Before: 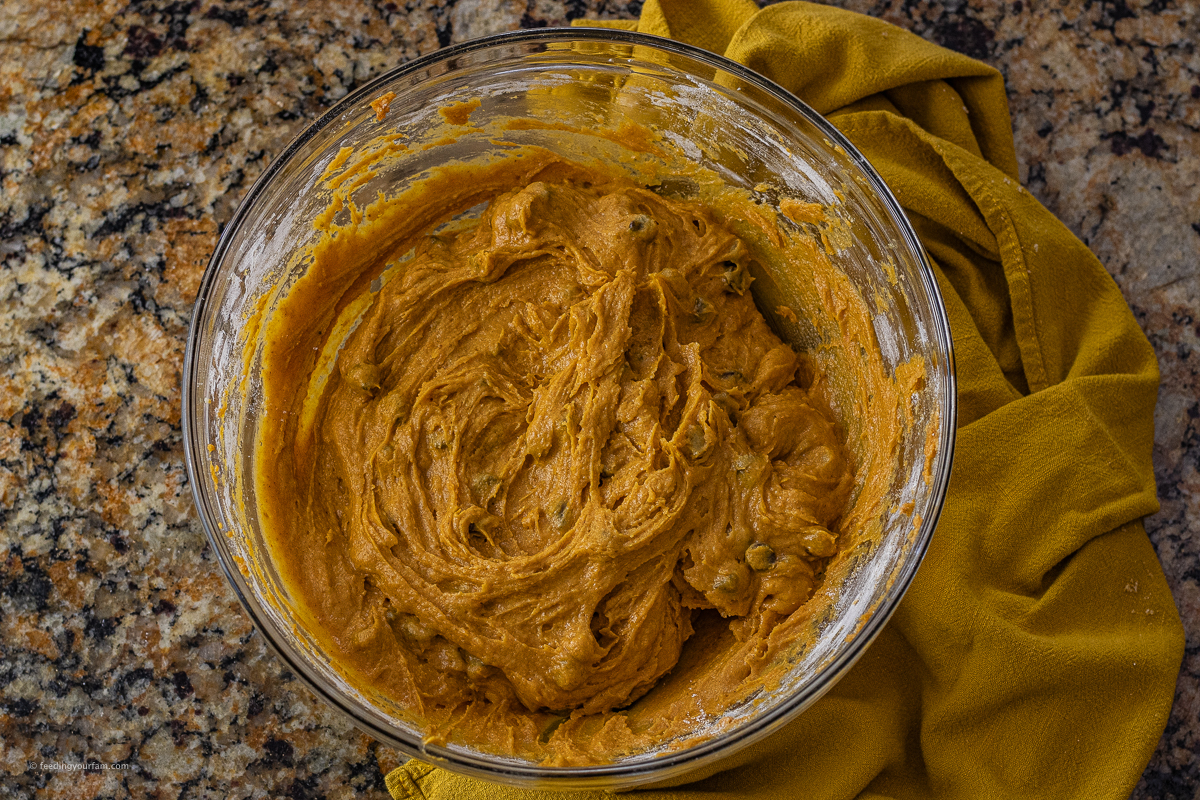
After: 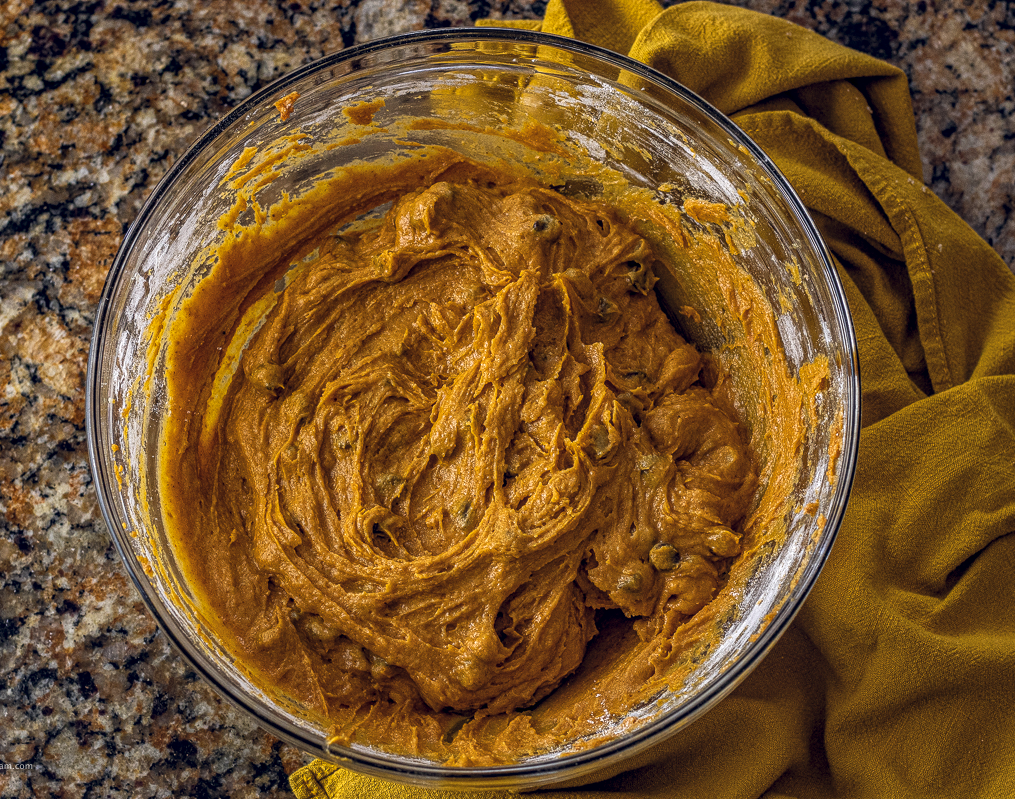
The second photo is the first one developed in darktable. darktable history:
local contrast: on, module defaults
color balance rgb: global offset › chroma 0.129%, global offset › hue 253.65°, linear chroma grading › global chroma 7.62%, perceptual saturation grading › global saturation 0.115%, perceptual brilliance grading › global brilliance 14.533%, perceptual brilliance grading › shadows -34.371%, saturation formula JzAzBz (2021)
crop: left 8.016%, right 7.359%
